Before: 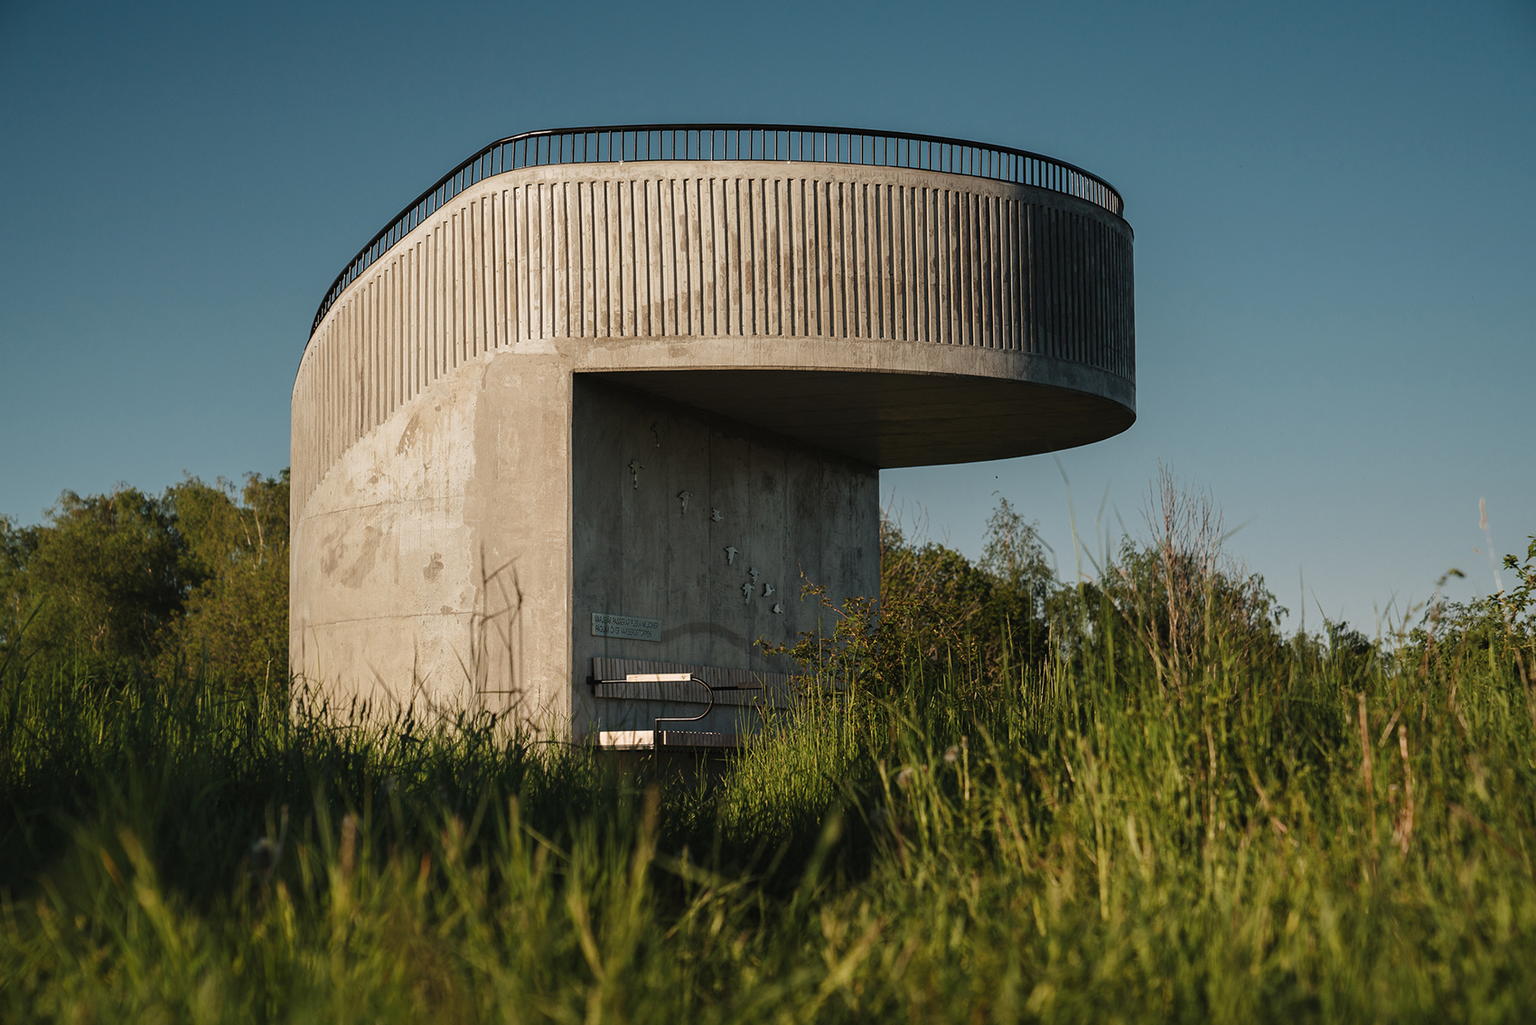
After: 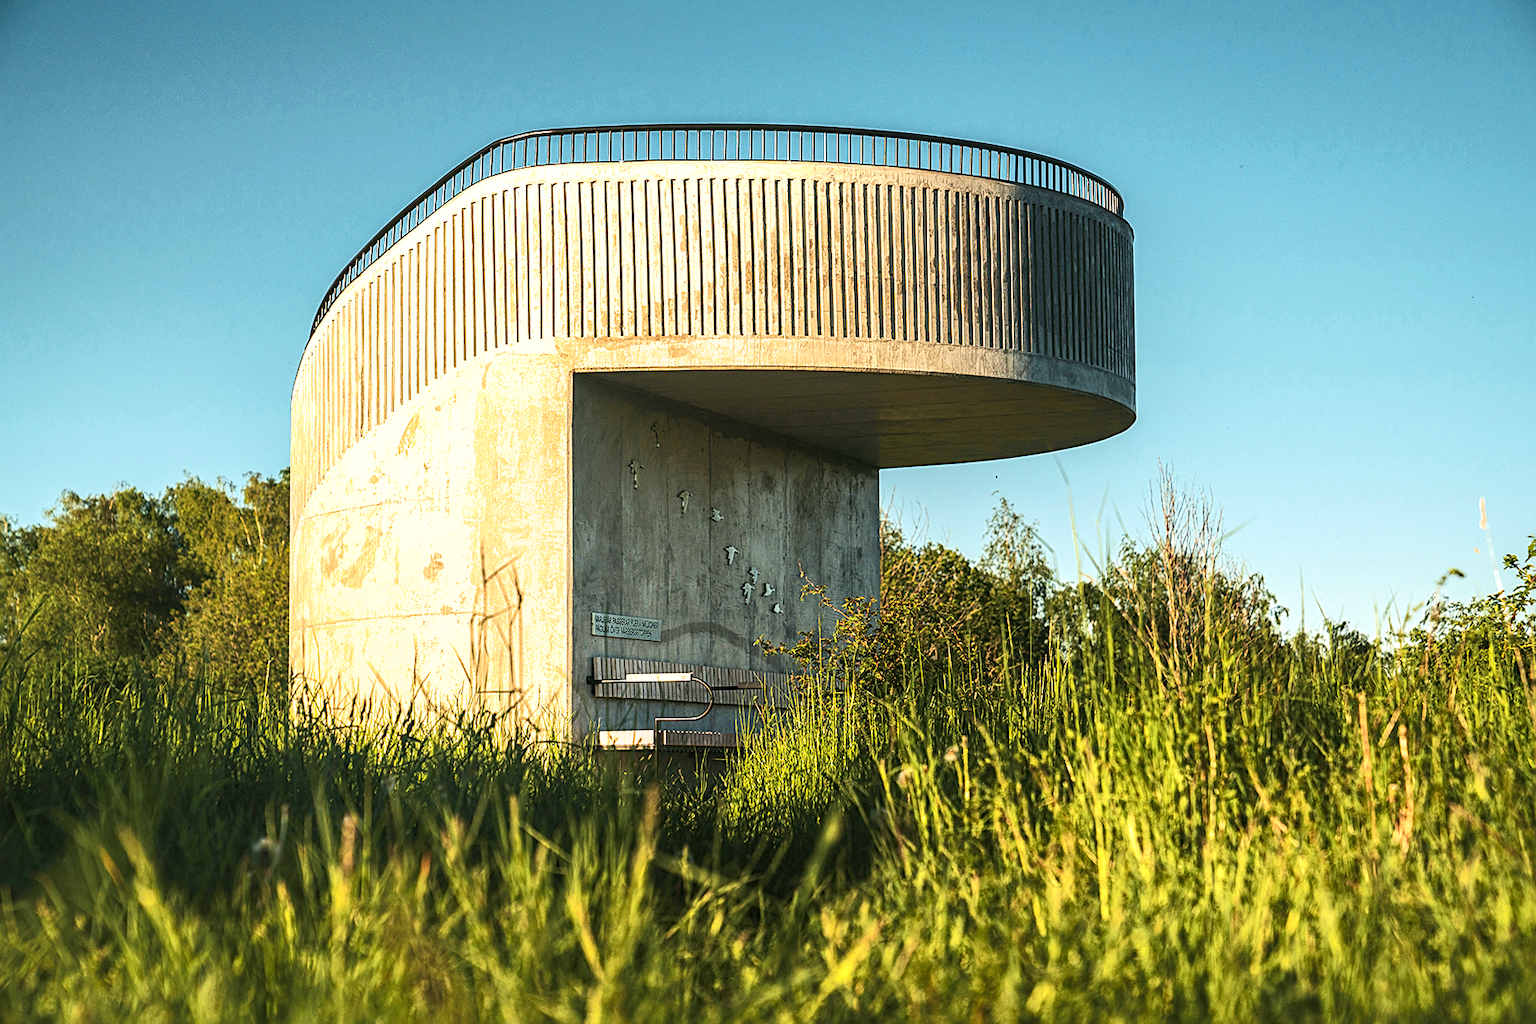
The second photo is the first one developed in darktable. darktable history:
exposure: black level correction 0, exposure 1.095 EV, compensate highlight preservation false
local contrast: detail 130%
tone curve: curves: ch0 [(0, 0.03) (0.037, 0.045) (0.123, 0.123) (0.19, 0.186) (0.277, 0.279) (0.474, 0.517) (0.584, 0.664) (0.678, 0.777) (0.875, 0.92) (1, 0.965)]; ch1 [(0, 0) (0.243, 0.245) (0.402, 0.41) (0.493, 0.487) (0.508, 0.503) (0.531, 0.532) (0.551, 0.556) (0.637, 0.671) (0.694, 0.732) (1, 1)]; ch2 [(0, 0) (0.249, 0.216) (0.356, 0.329) (0.424, 0.442) (0.476, 0.477) (0.498, 0.503) (0.517, 0.524) (0.532, 0.547) (0.562, 0.576) (0.614, 0.644) (0.706, 0.748) (0.808, 0.809) (0.991, 0.968)], color space Lab, independent channels, preserve colors none
tone equalizer: -8 EV -0.449 EV, -7 EV -0.363 EV, -6 EV -0.351 EV, -5 EV -0.256 EV, -3 EV 0.251 EV, -2 EV 0.358 EV, -1 EV 0.389 EV, +0 EV 0.443 EV, edges refinement/feathering 500, mask exposure compensation -1.57 EV, preserve details no
shadows and highlights: on, module defaults
sharpen: on, module defaults
velvia: on, module defaults
